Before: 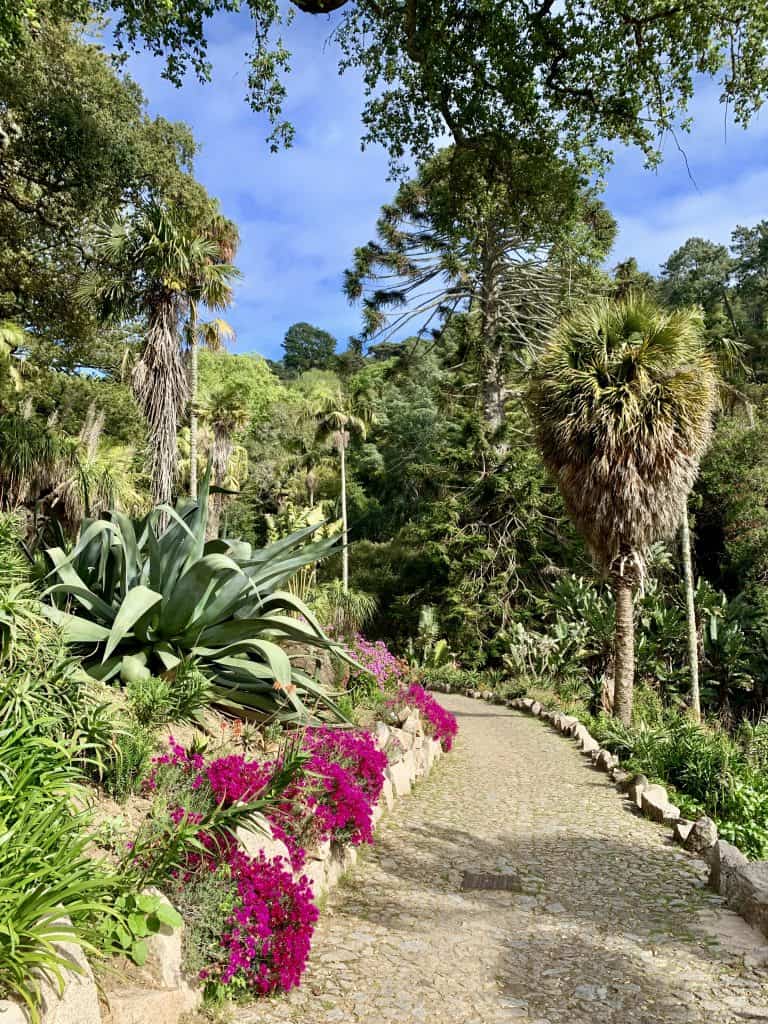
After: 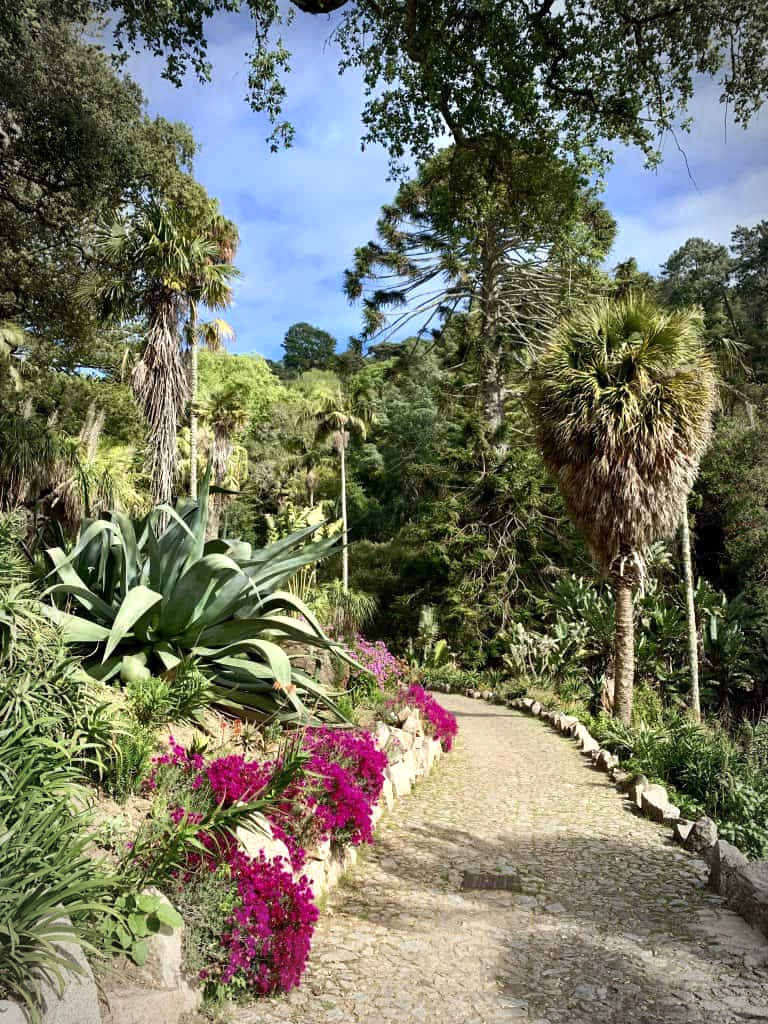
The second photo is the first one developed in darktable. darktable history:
tone equalizer: -8 EV -0.001 EV, -7 EV 0.001 EV, -6 EV -0.002 EV, -5 EV -0.003 EV, -4 EV -0.062 EV, -3 EV -0.222 EV, -2 EV -0.267 EV, -1 EV 0.105 EV, +0 EV 0.303 EV
vignetting: automatic ratio true
